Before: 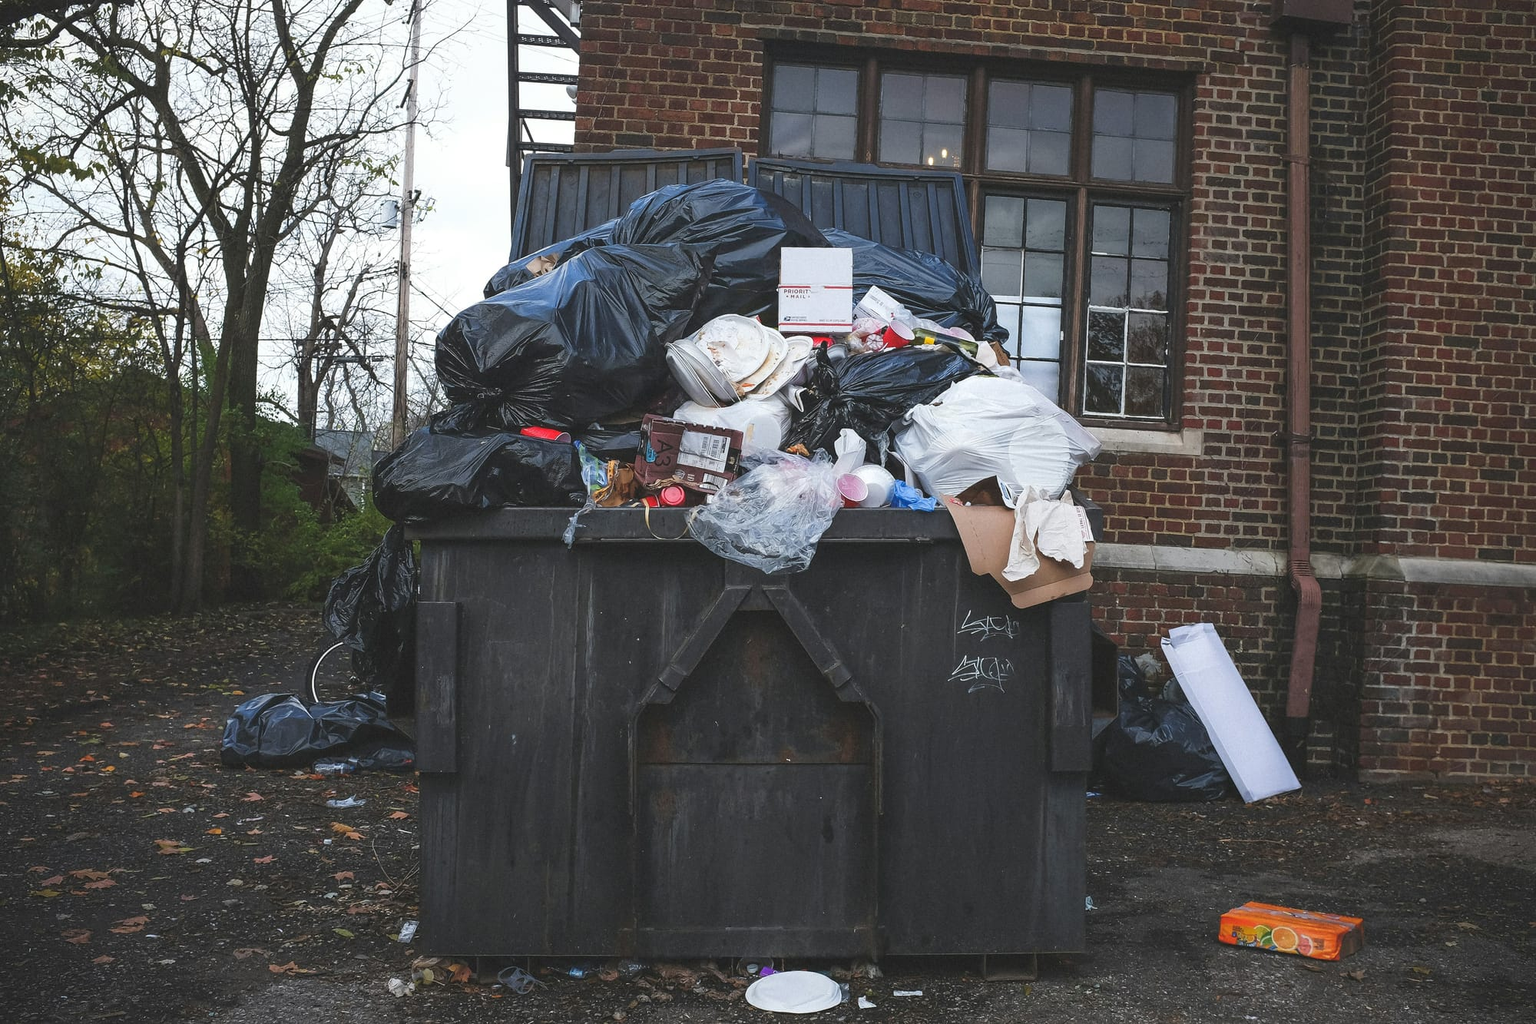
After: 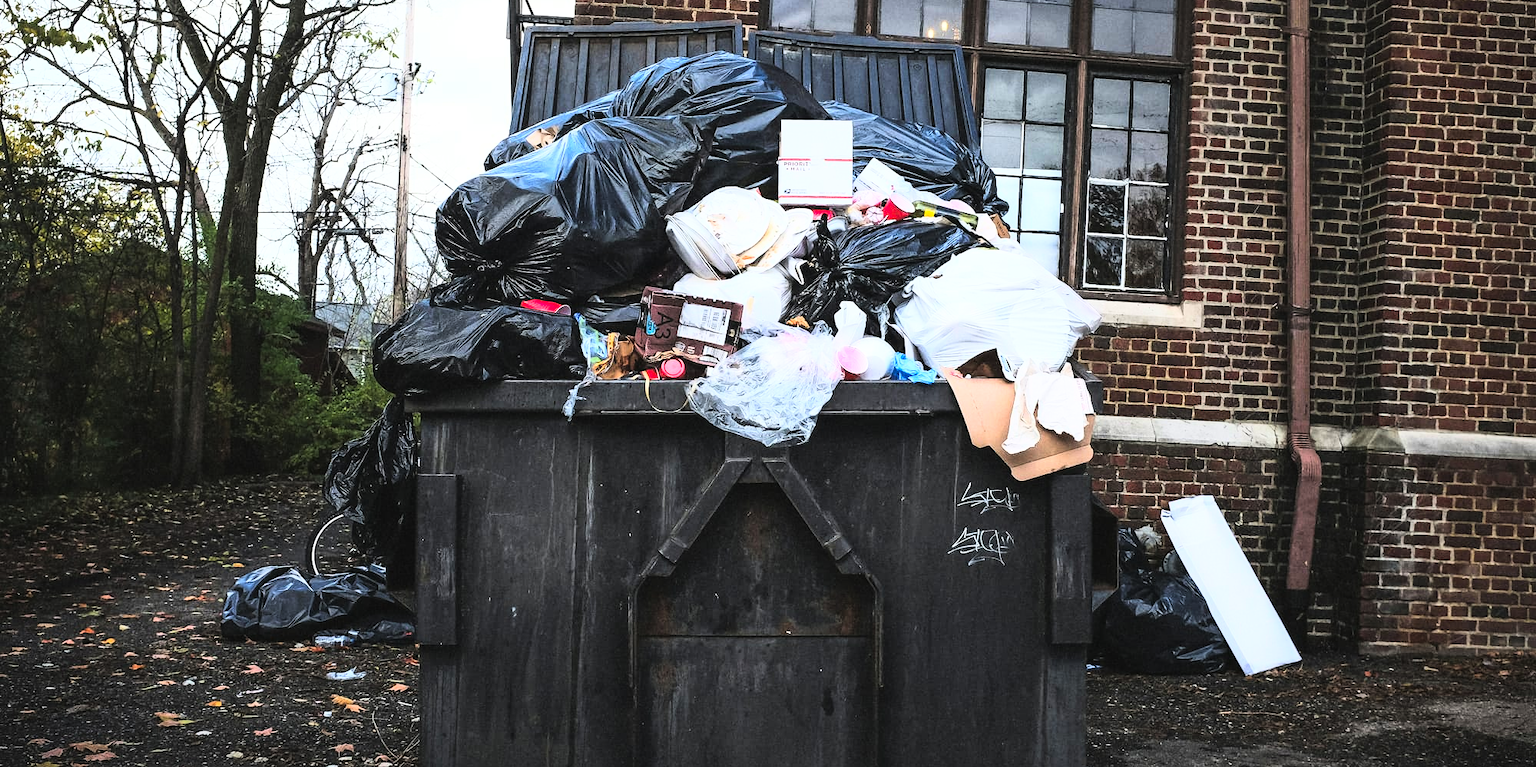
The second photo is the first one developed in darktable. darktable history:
crop and rotate: top 12.5%, bottom 12.5%
rgb curve: curves: ch0 [(0, 0) (0.21, 0.15) (0.24, 0.21) (0.5, 0.75) (0.75, 0.96) (0.89, 0.99) (1, 1)]; ch1 [(0, 0.02) (0.21, 0.13) (0.25, 0.2) (0.5, 0.67) (0.75, 0.9) (0.89, 0.97) (1, 1)]; ch2 [(0, 0.02) (0.21, 0.13) (0.25, 0.2) (0.5, 0.67) (0.75, 0.9) (0.89, 0.97) (1, 1)], compensate middle gray true
contrast brightness saturation: contrast 0.04, saturation 0.16
